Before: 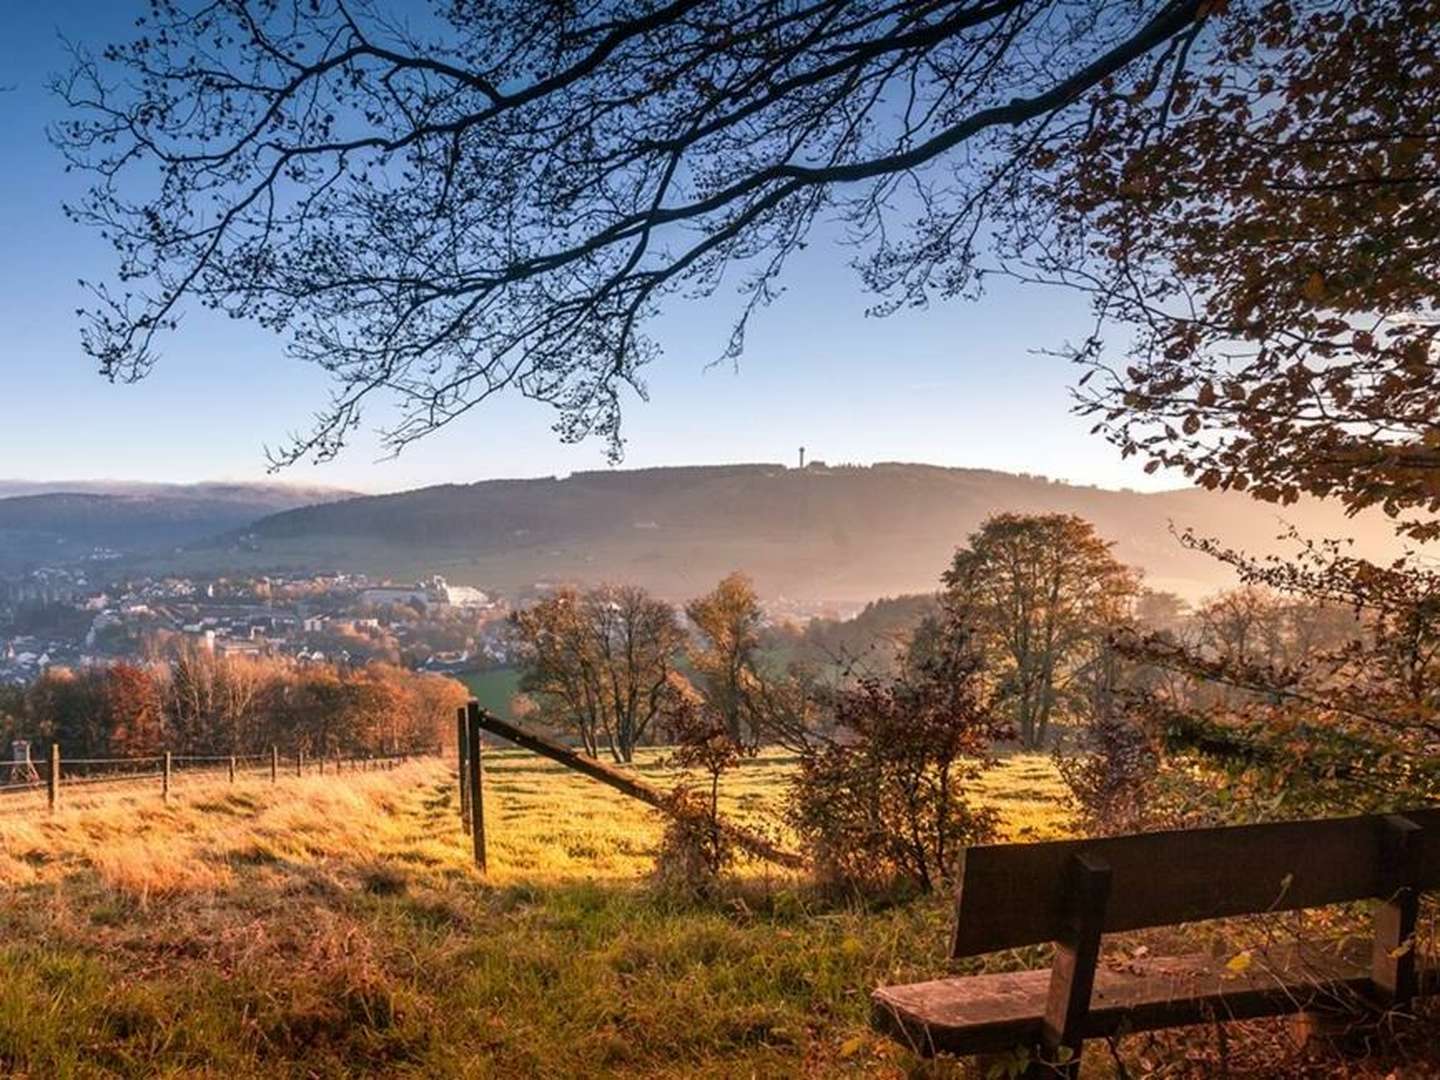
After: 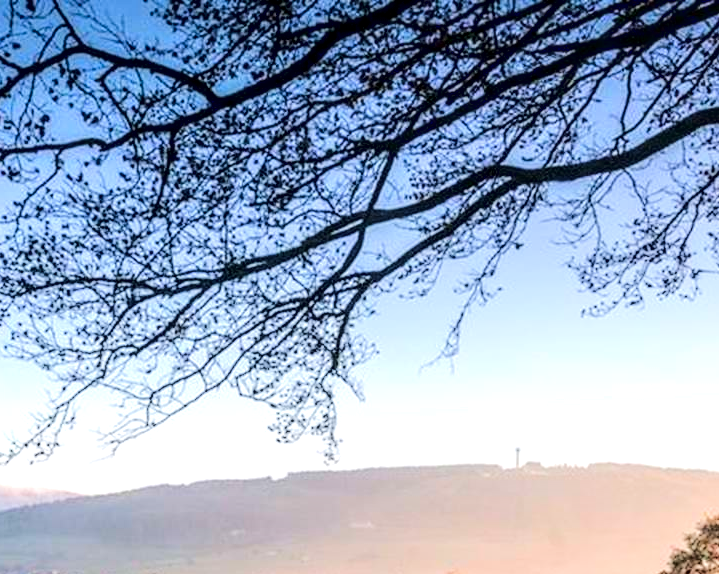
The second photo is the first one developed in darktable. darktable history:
exposure: black level correction 0, exposure 0.393 EV, compensate highlight preservation false
crop: left 19.742%, right 30.281%, bottom 46.846%
local contrast: detail 150%
tone curve: curves: ch0 [(0, 0) (0.003, 0.026) (0.011, 0.03) (0.025, 0.038) (0.044, 0.046) (0.069, 0.055) (0.1, 0.075) (0.136, 0.114) (0.177, 0.158) (0.224, 0.215) (0.277, 0.296) (0.335, 0.386) (0.399, 0.479) (0.468, 0.568) (0.543, 0.637) (0.623, 0.707) (0.709, 0.773) (0.801, 0.834) (0.898, 0.896) (1, 1)], color space Lab, linked channels, preserve colors none
shadows and highlights: shadows -38.96, highlights 62.3, soften with gaussian
